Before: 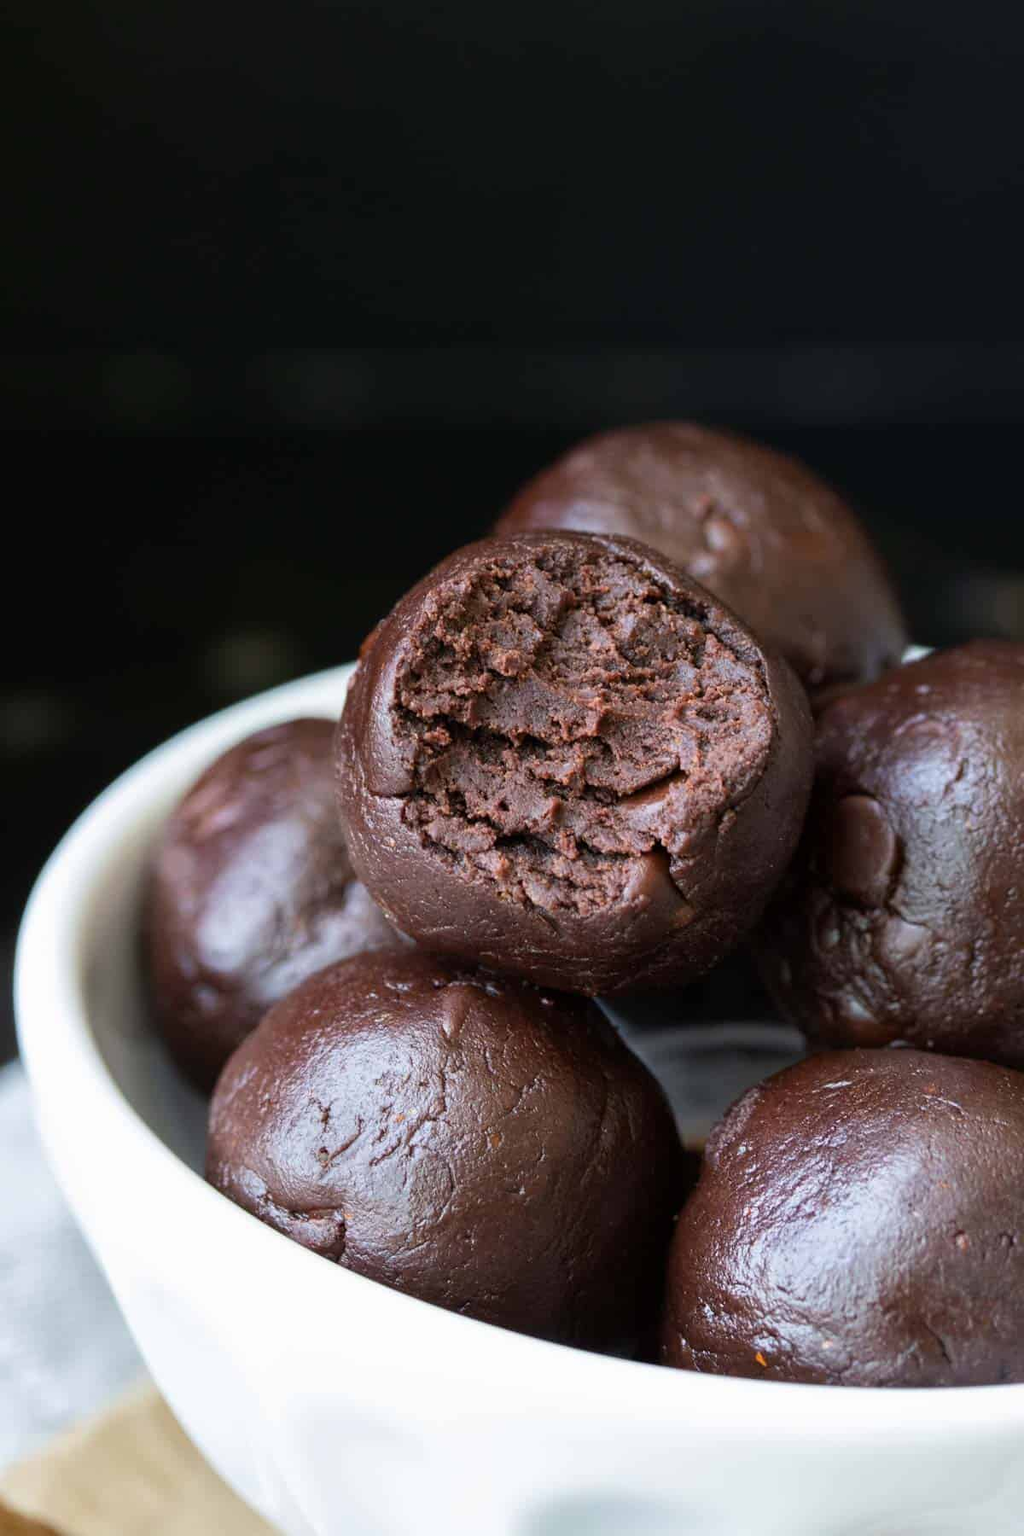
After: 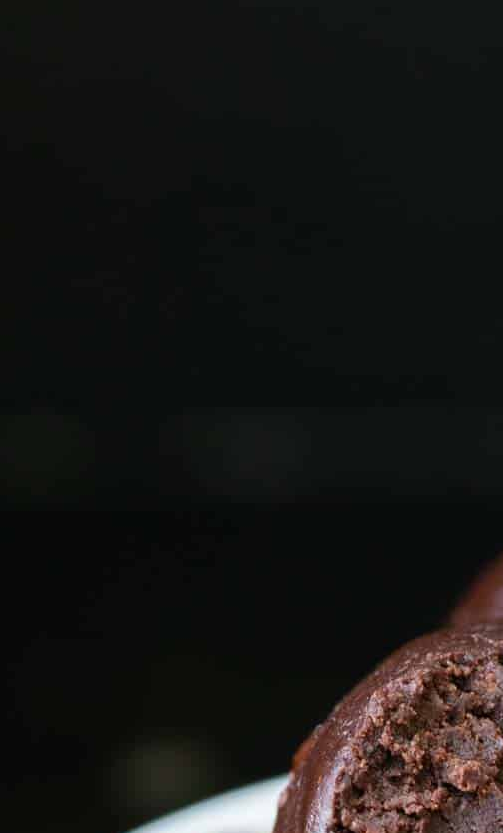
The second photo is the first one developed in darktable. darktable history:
crop and rotate: left 10.817%, top 0.062%, right 47.194%, bottom 53.626%
tone equalizer: on, module defaults
